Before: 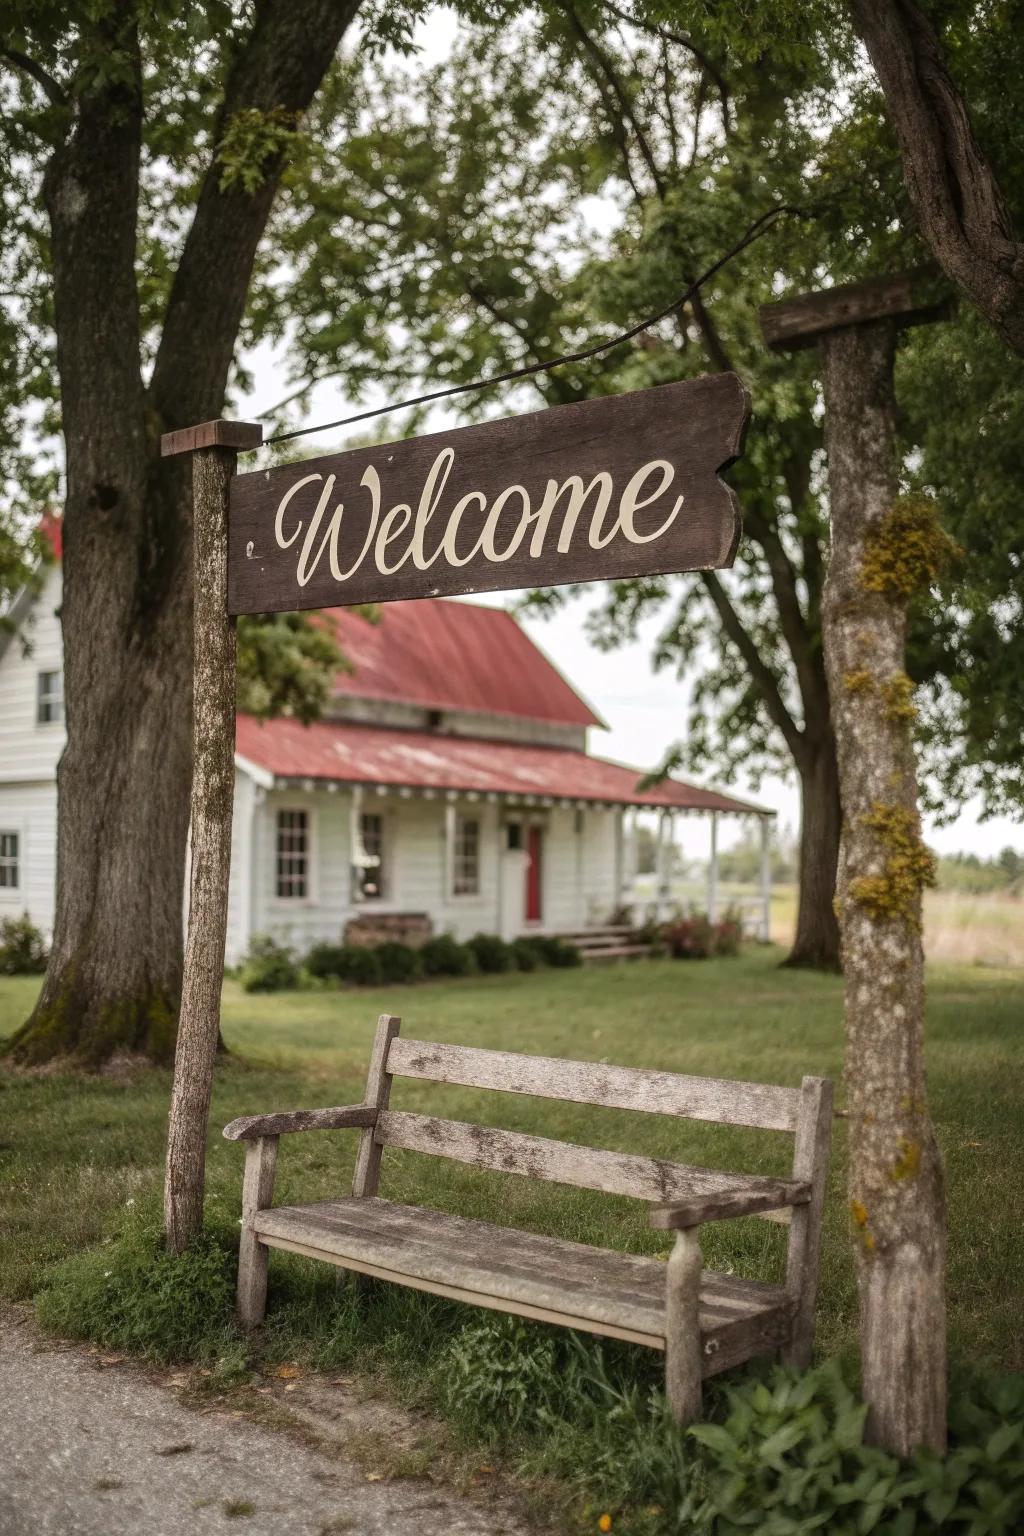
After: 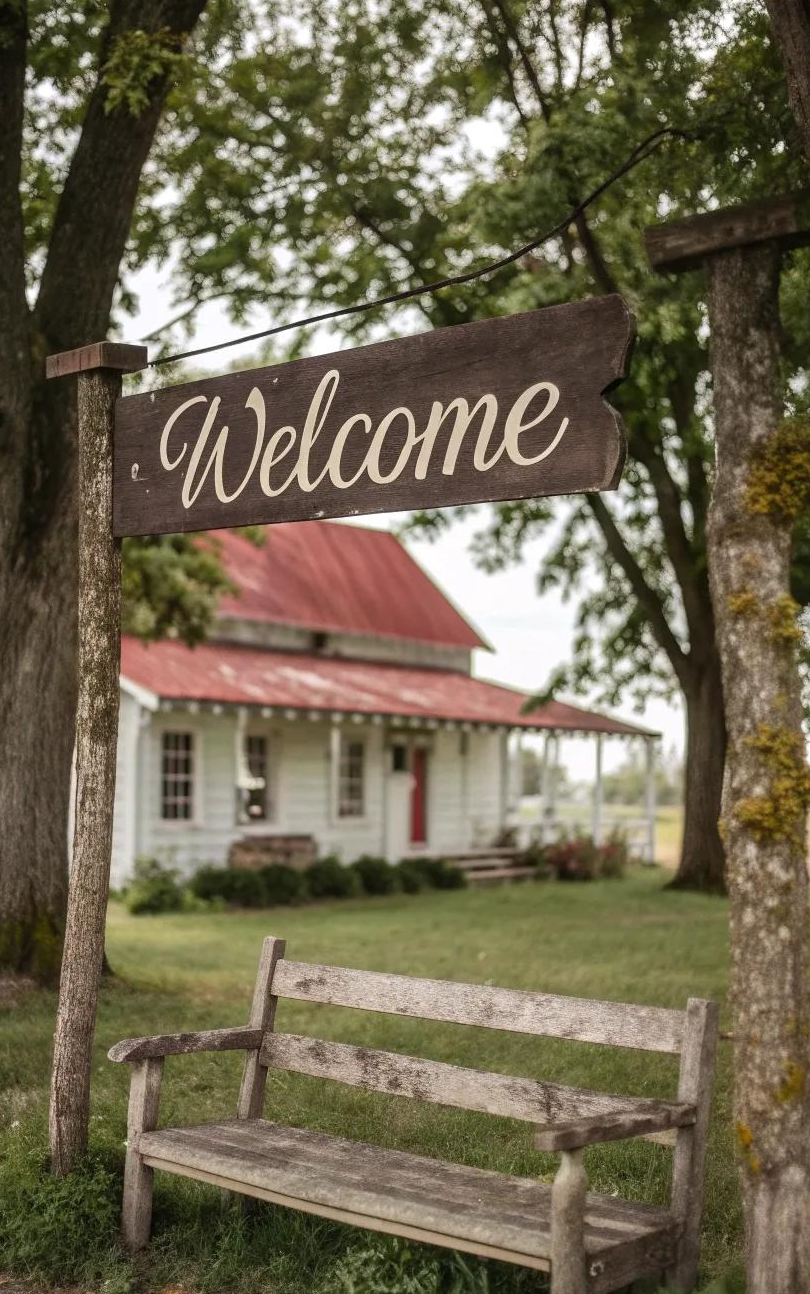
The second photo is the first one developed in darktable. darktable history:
crop: left 11.282%, top 5.117%, right 9.556%, bottom 10.587%
